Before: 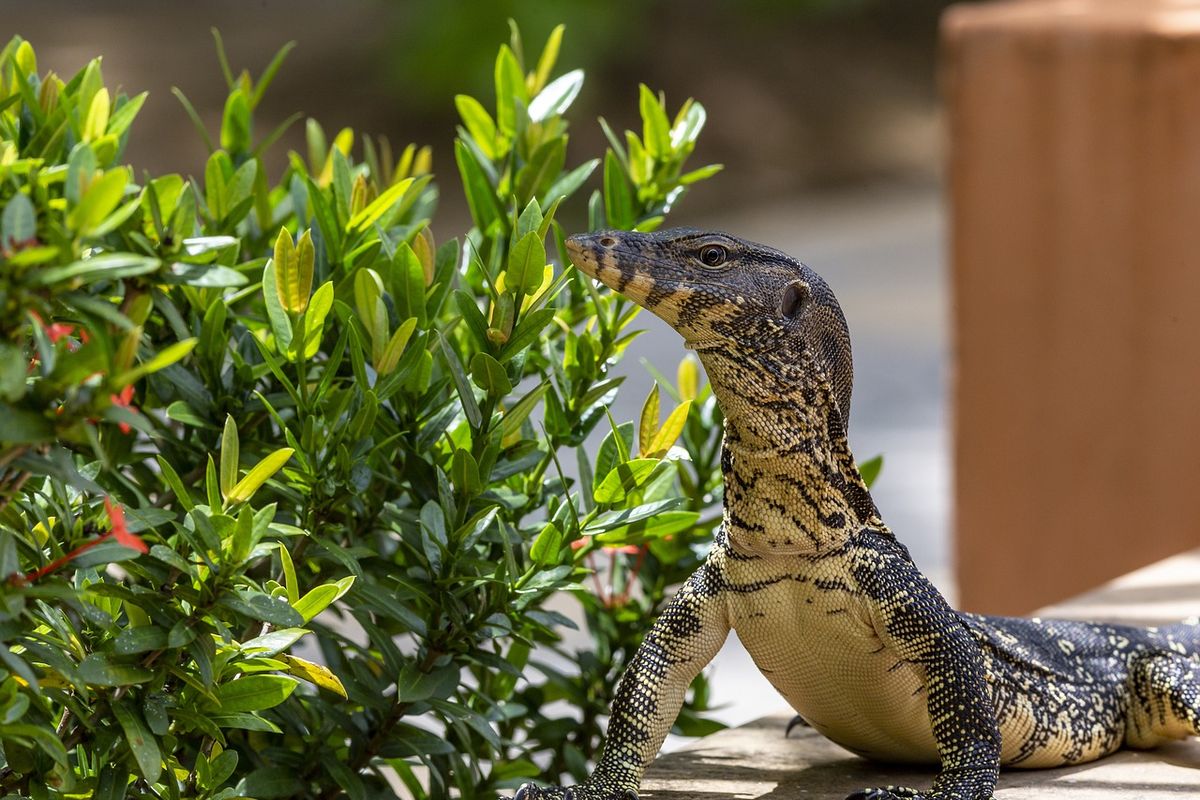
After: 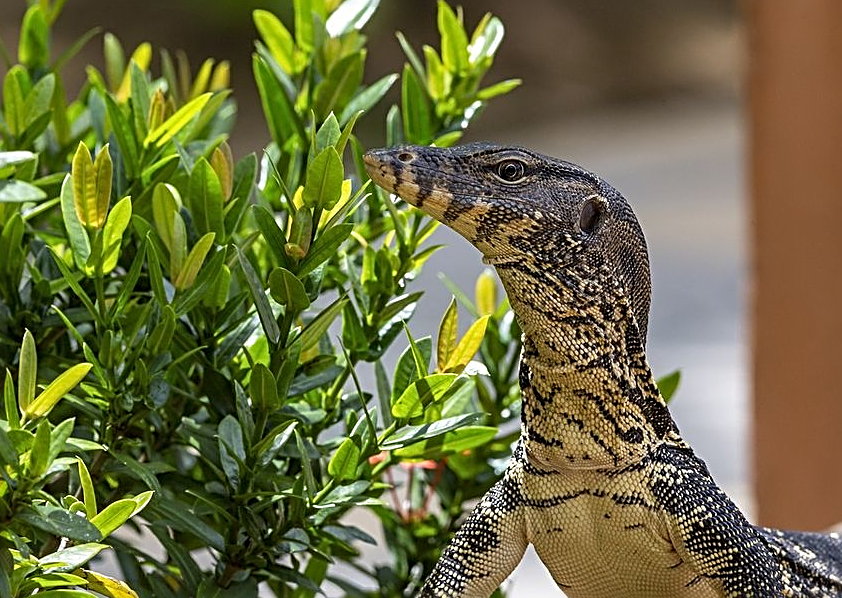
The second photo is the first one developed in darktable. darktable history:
sharpen: radius 2.683, amount 0.674
crop and rotate: left 16.845%, top 10.679%, right 12.962%, bottom 14.484%
